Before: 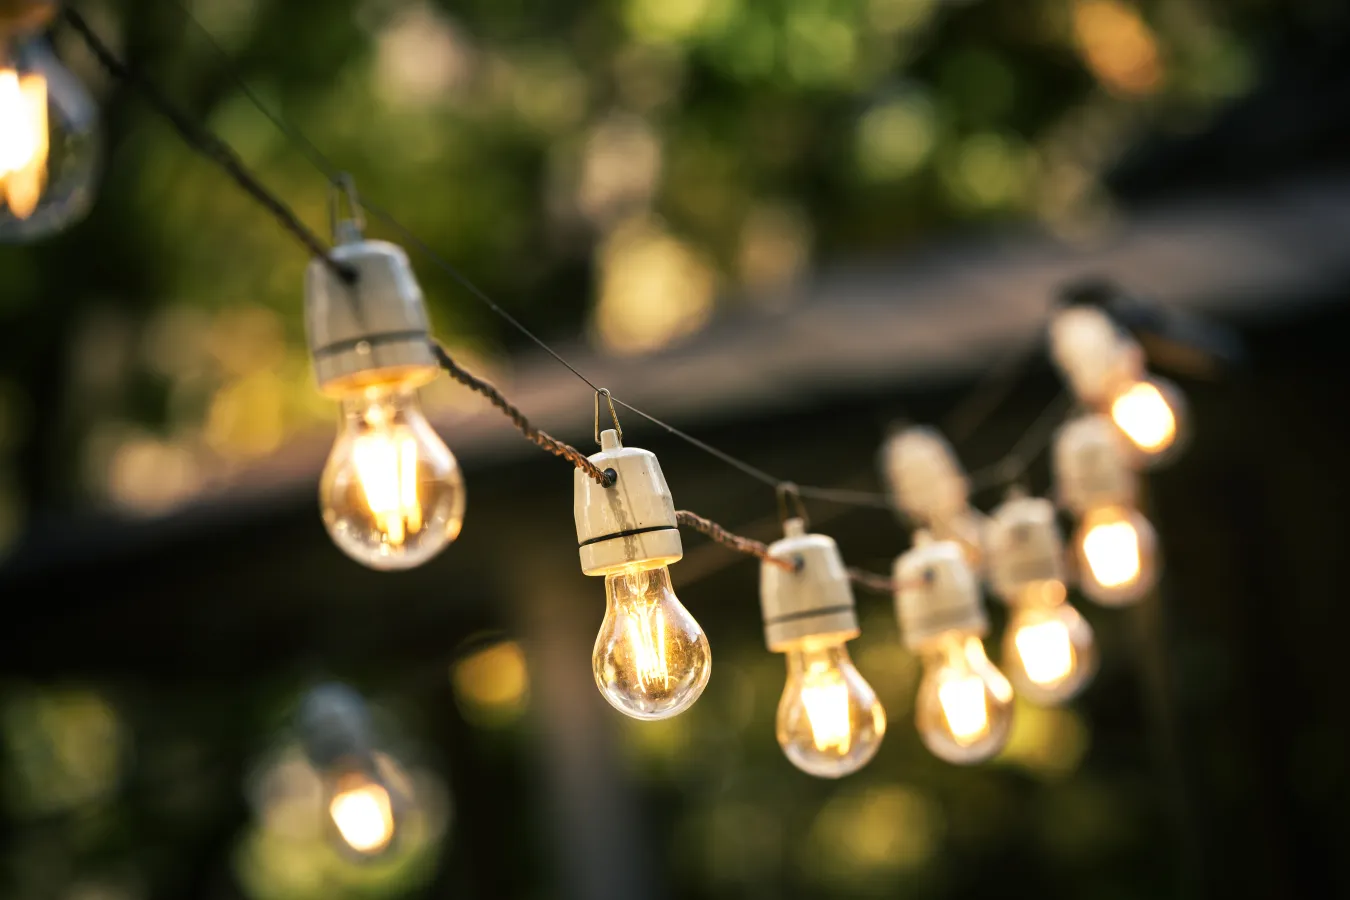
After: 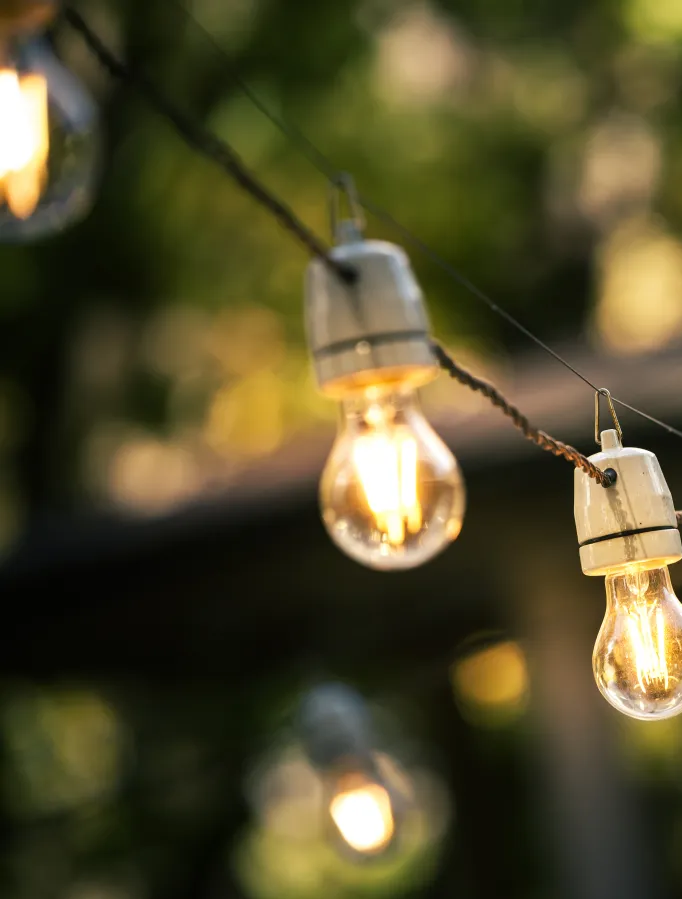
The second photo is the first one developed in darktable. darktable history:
crop and rotate: left 0.008%, top 0%, right 49.424%
